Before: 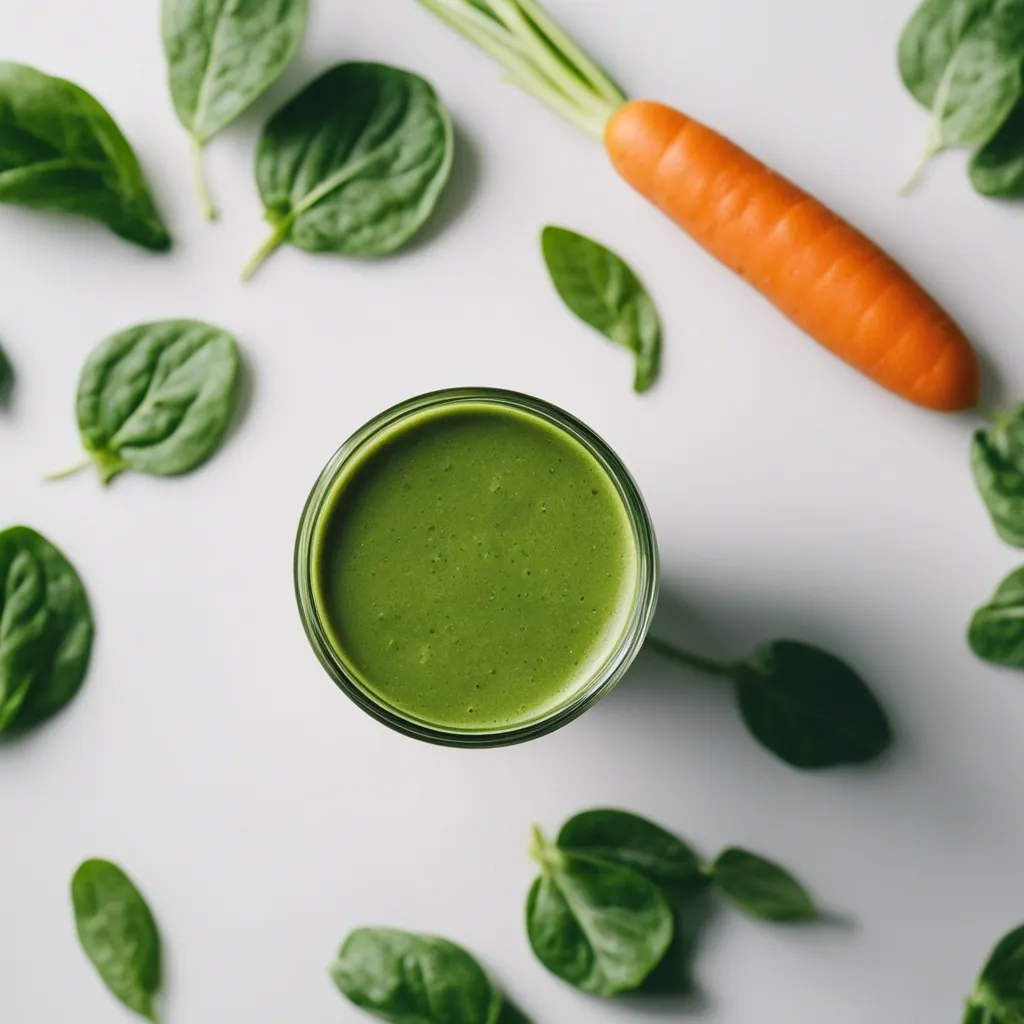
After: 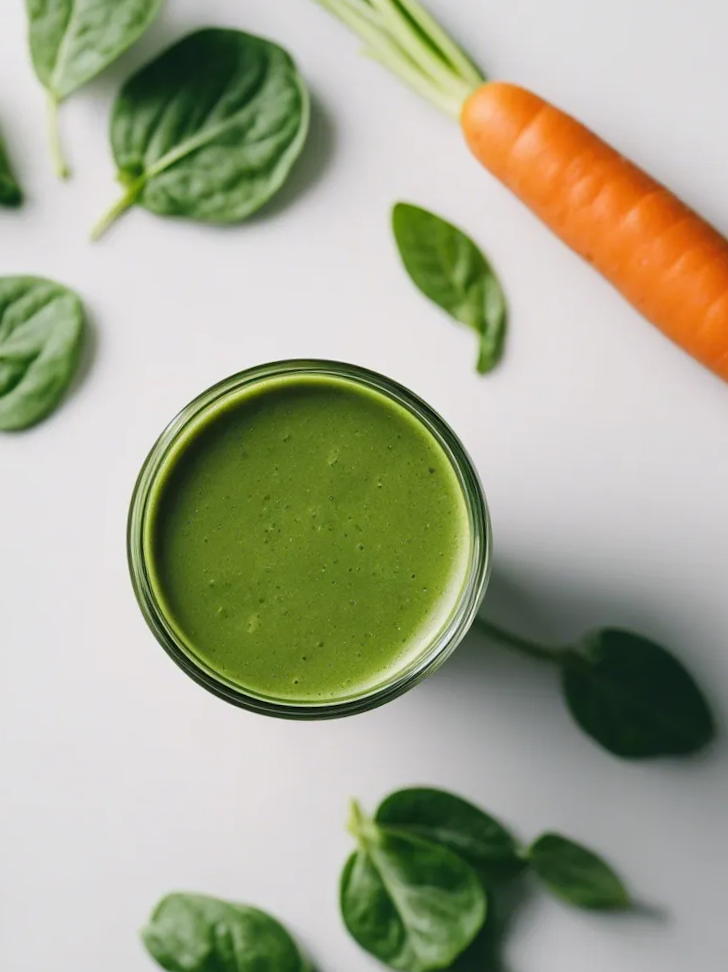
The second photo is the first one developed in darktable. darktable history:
crop and rotate: angle -3.12°, left 14.229%, top 0.04%, right 10.895%, bottom 0.018%
